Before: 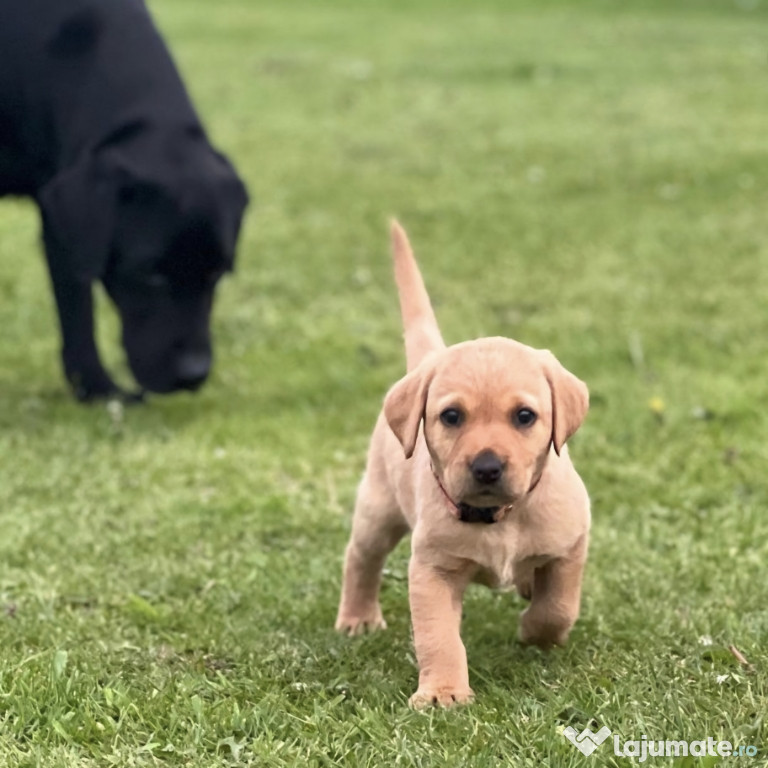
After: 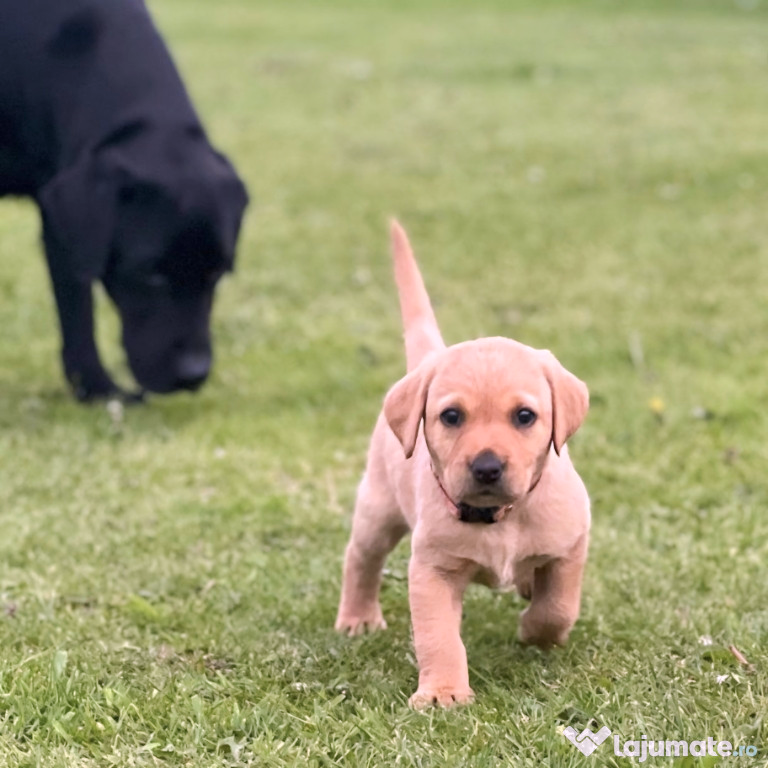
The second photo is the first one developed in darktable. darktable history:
white balance: red 1.066, blue 1.119
base curve: curves: ch0 [(0, 0) (0.262, 0.32) (0.722, 0.705) (1, 1)]
